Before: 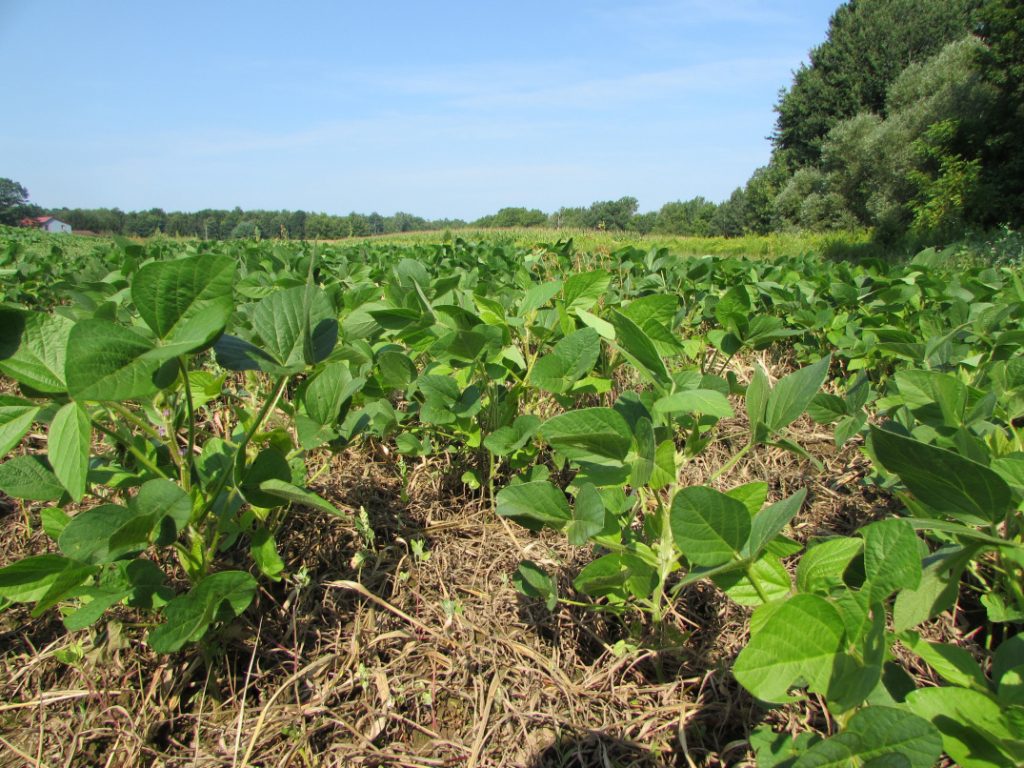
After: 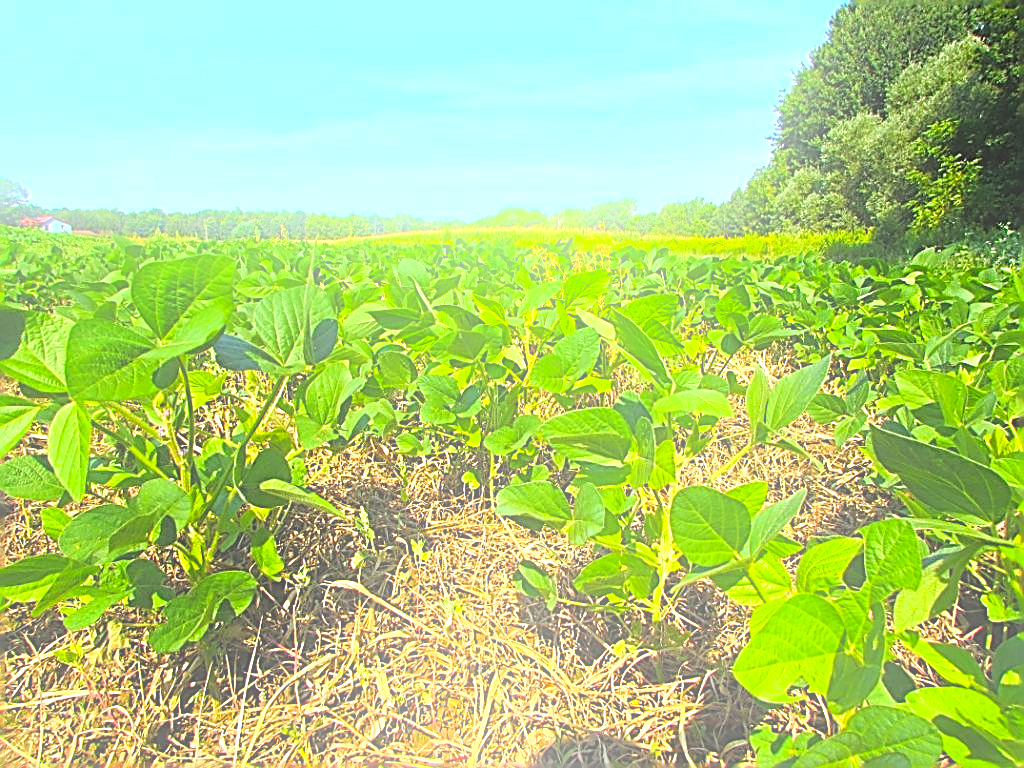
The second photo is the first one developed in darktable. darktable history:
color balance rgb: perceptual saturation grading › global saturation 30%, global vibrance 20%
sharpen: amount 2
exposure: black level correction -0.005, exposure 1.002 EV, compensate highlight preservation false
bloom: on, module defaults
